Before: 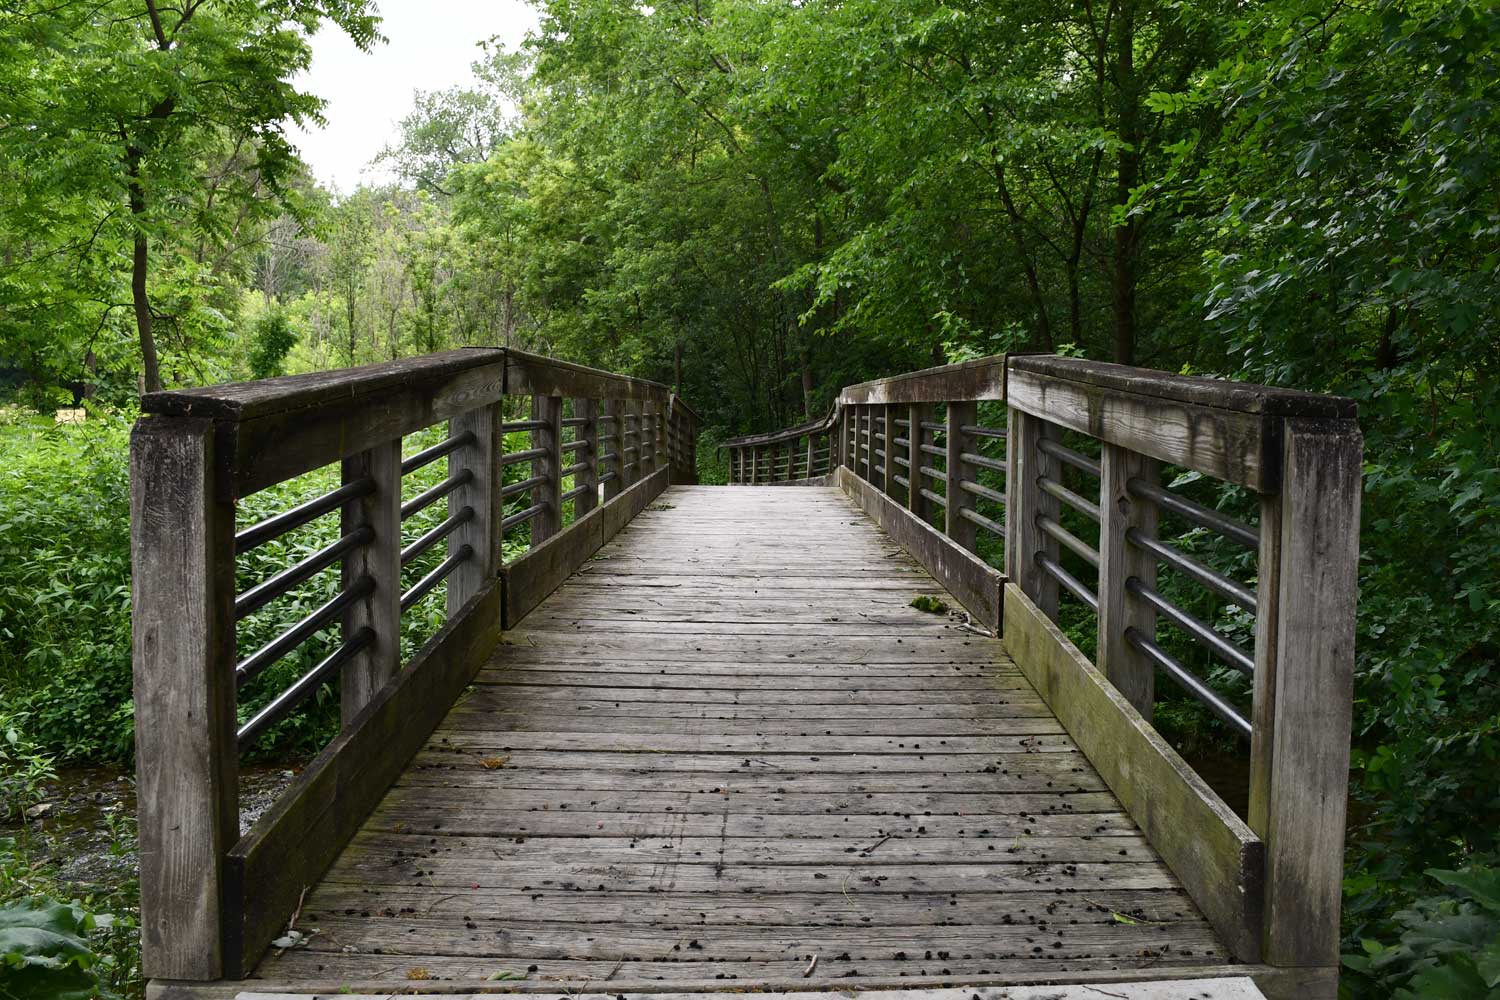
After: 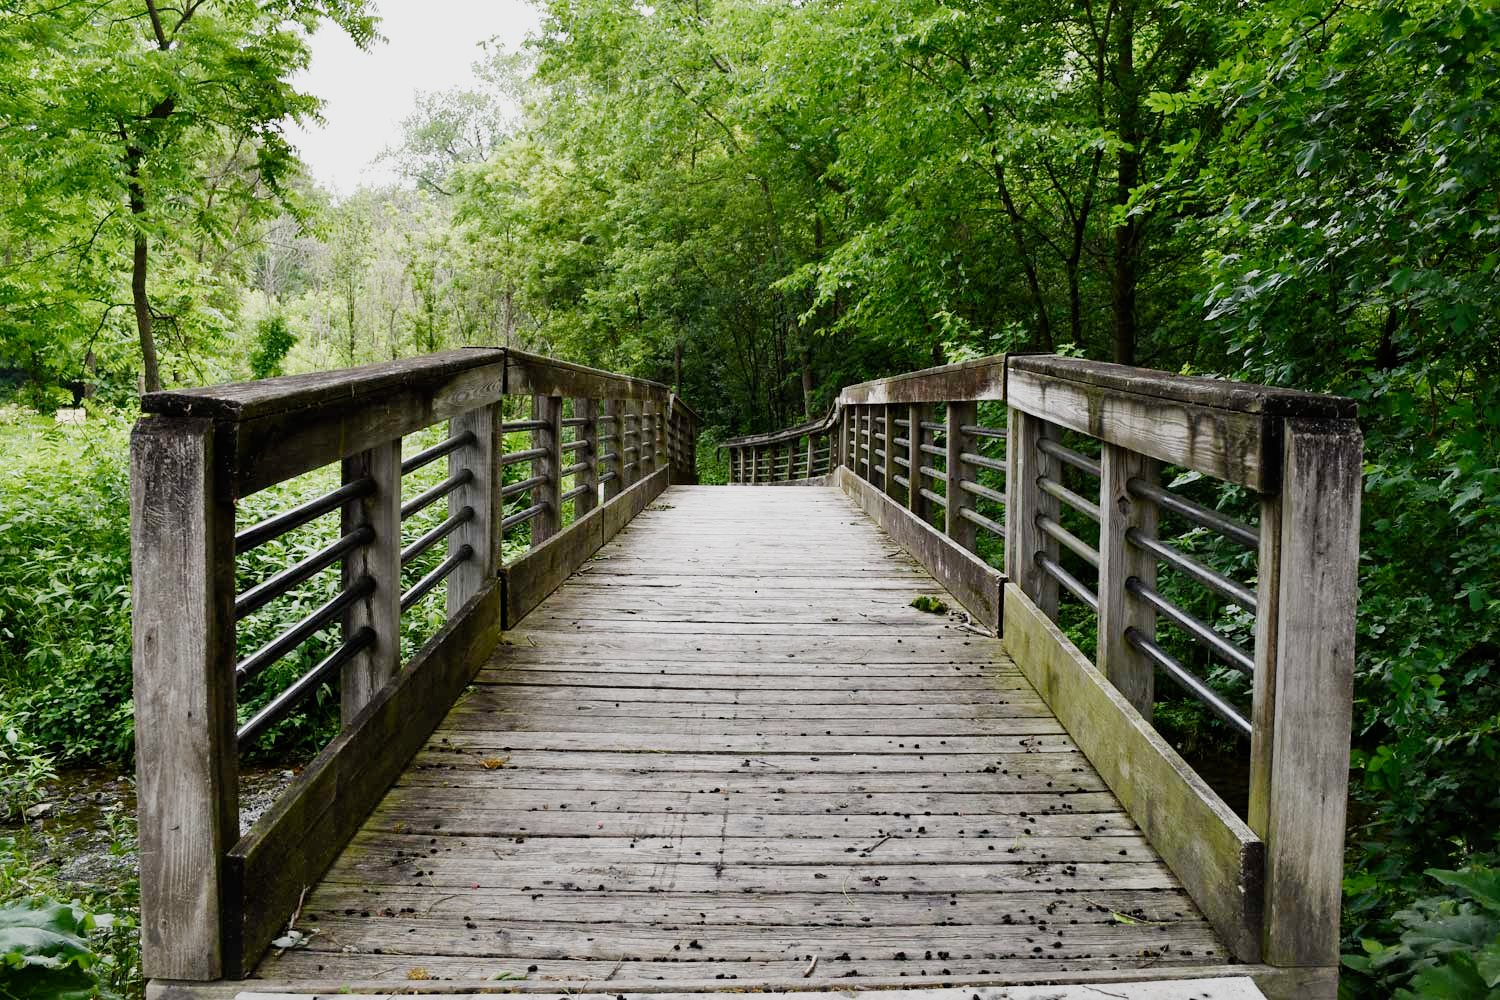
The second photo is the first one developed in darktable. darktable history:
filmic rgb: black relative exposure -6.92 EV, white relative exposure 5.68 EV, hardness 2.87, add noise in highlights 0.001, preserve chrominance no, color science v3 (2019), use custom middle-gray values true, contrast in highlights soft
exposure: black level correction 0, exposure 0.951 EV, compensate exposure bias true, compensate highlight preservation false
